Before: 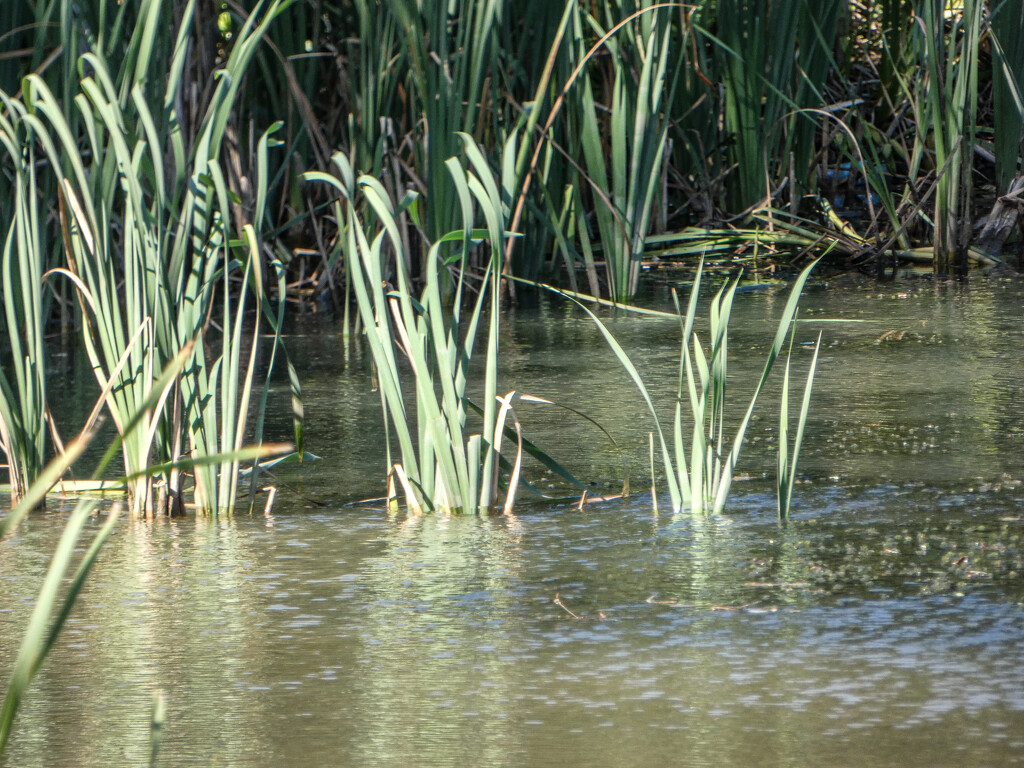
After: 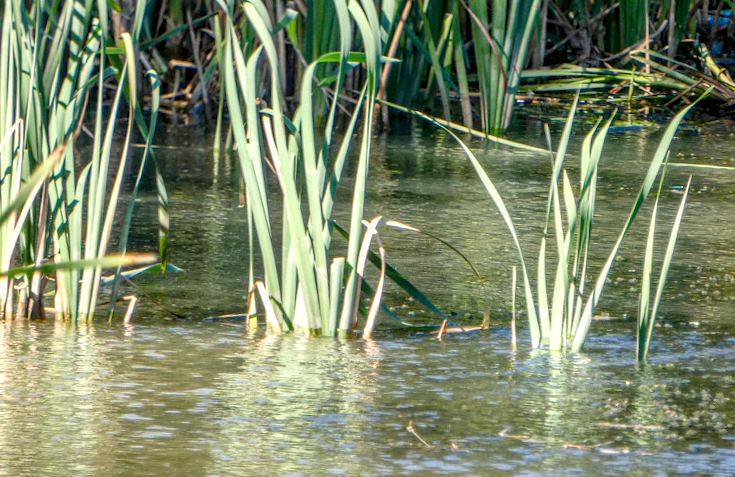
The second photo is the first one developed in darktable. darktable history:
color balance rgb: highlights gain › luminance 0.538%, highlights gain › chroma 0.388%, highlights gain › hue 41.21°, perceptual saturation grading › global saturation 20%, perceptual saturation grading › highlights -14.086%, perceptual saturation grading › shadows 49.505%, contrast -9.421%
crop and rotate: angle -3.69°, left 9.895%, top 20.591%, right 12.25%, bottom 12.038%
local contrast: on, module defaults
exposure: black level correction 0.003, exposure 0.381 EV, compensate highlight preservation false
